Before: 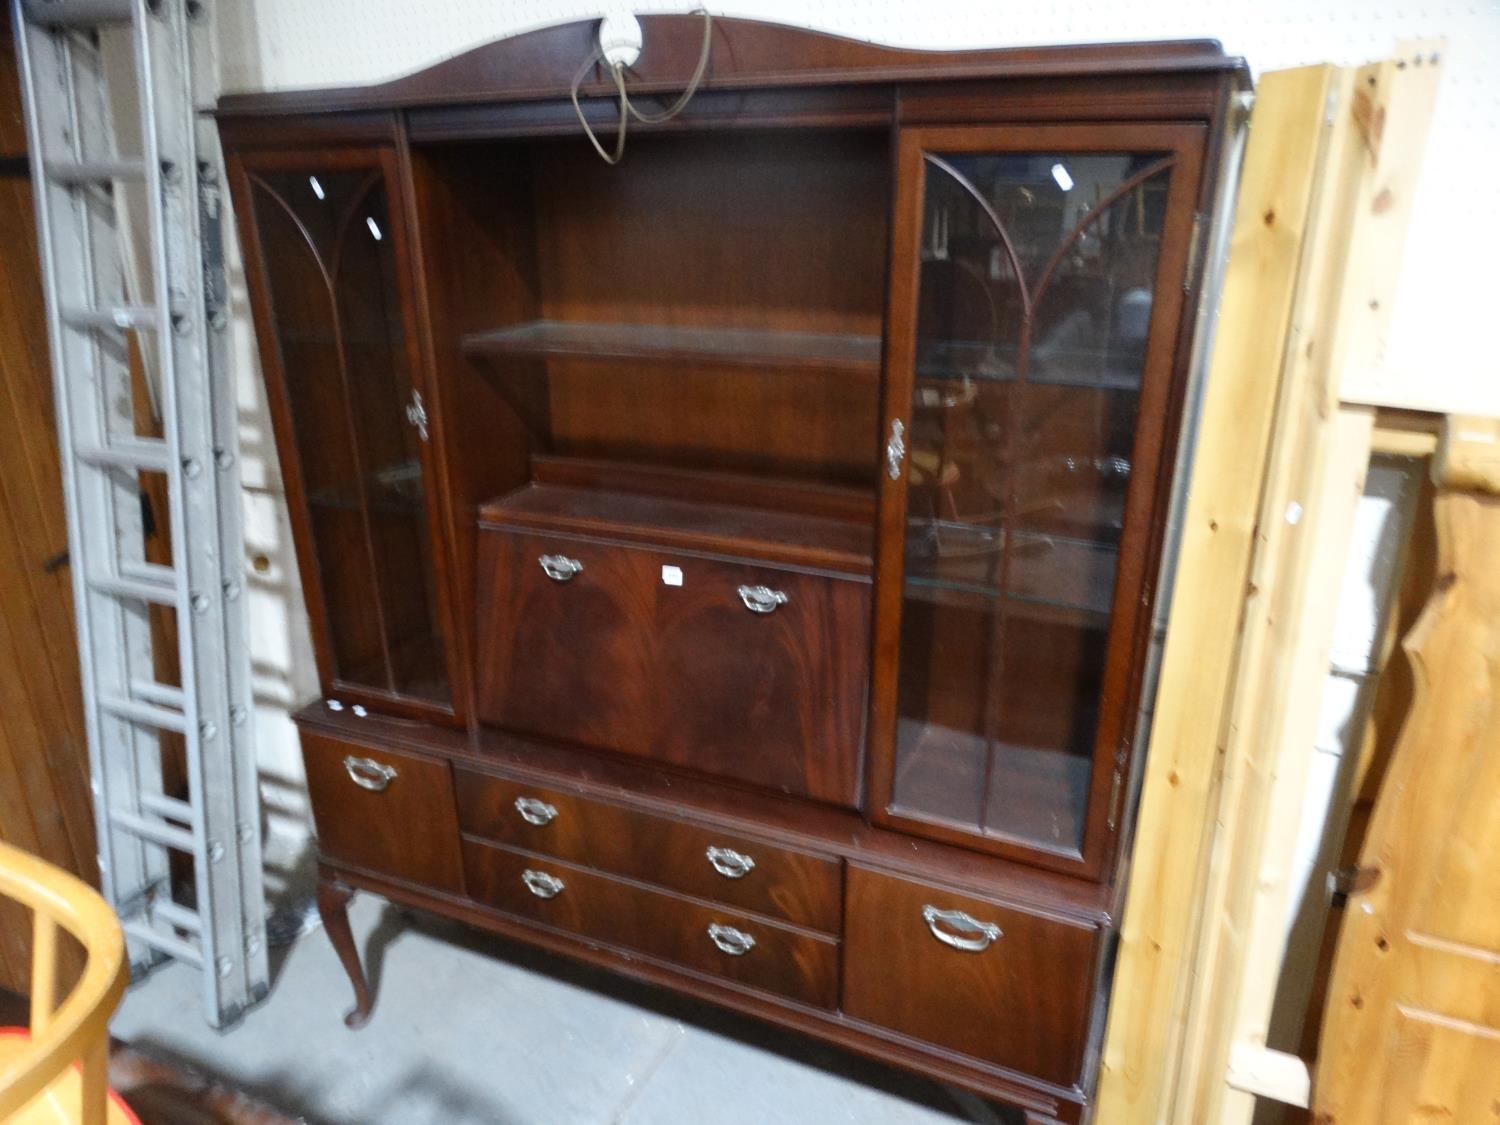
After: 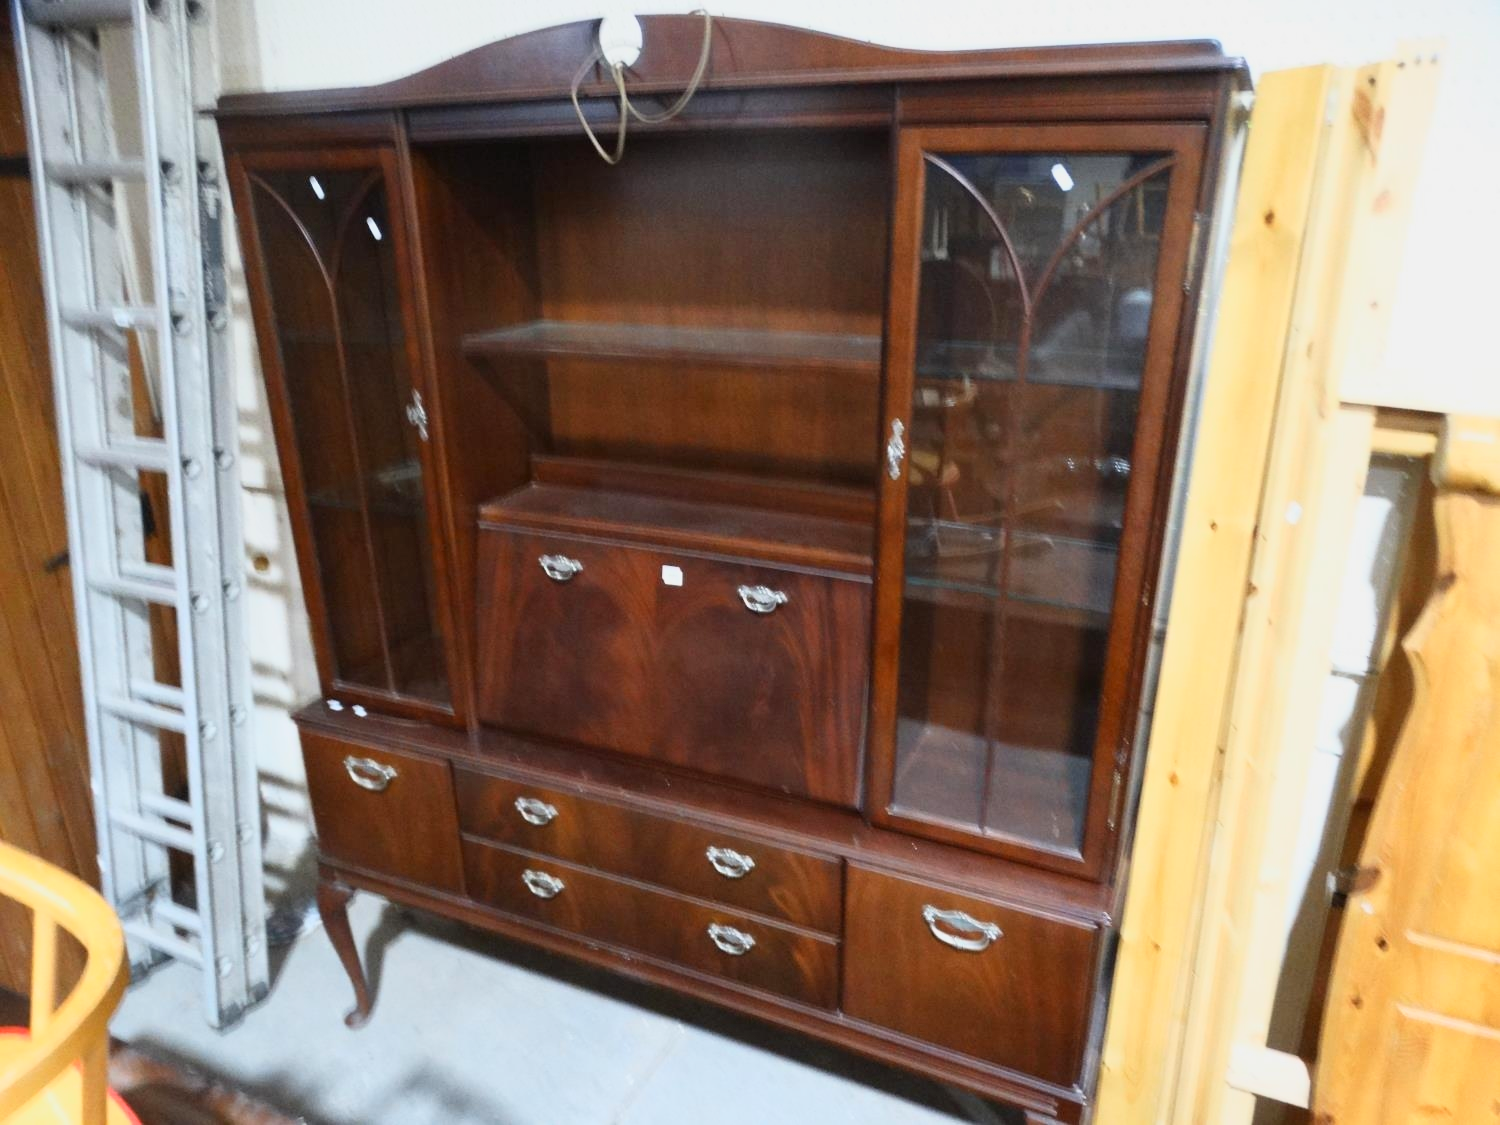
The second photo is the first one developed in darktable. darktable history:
base curve: curves: ch0 [(0, 0) (0.088, 0.125) (0.176, 0.251) (0.354, 0.501) (0.613, 0.749) (1, 0.877)]
